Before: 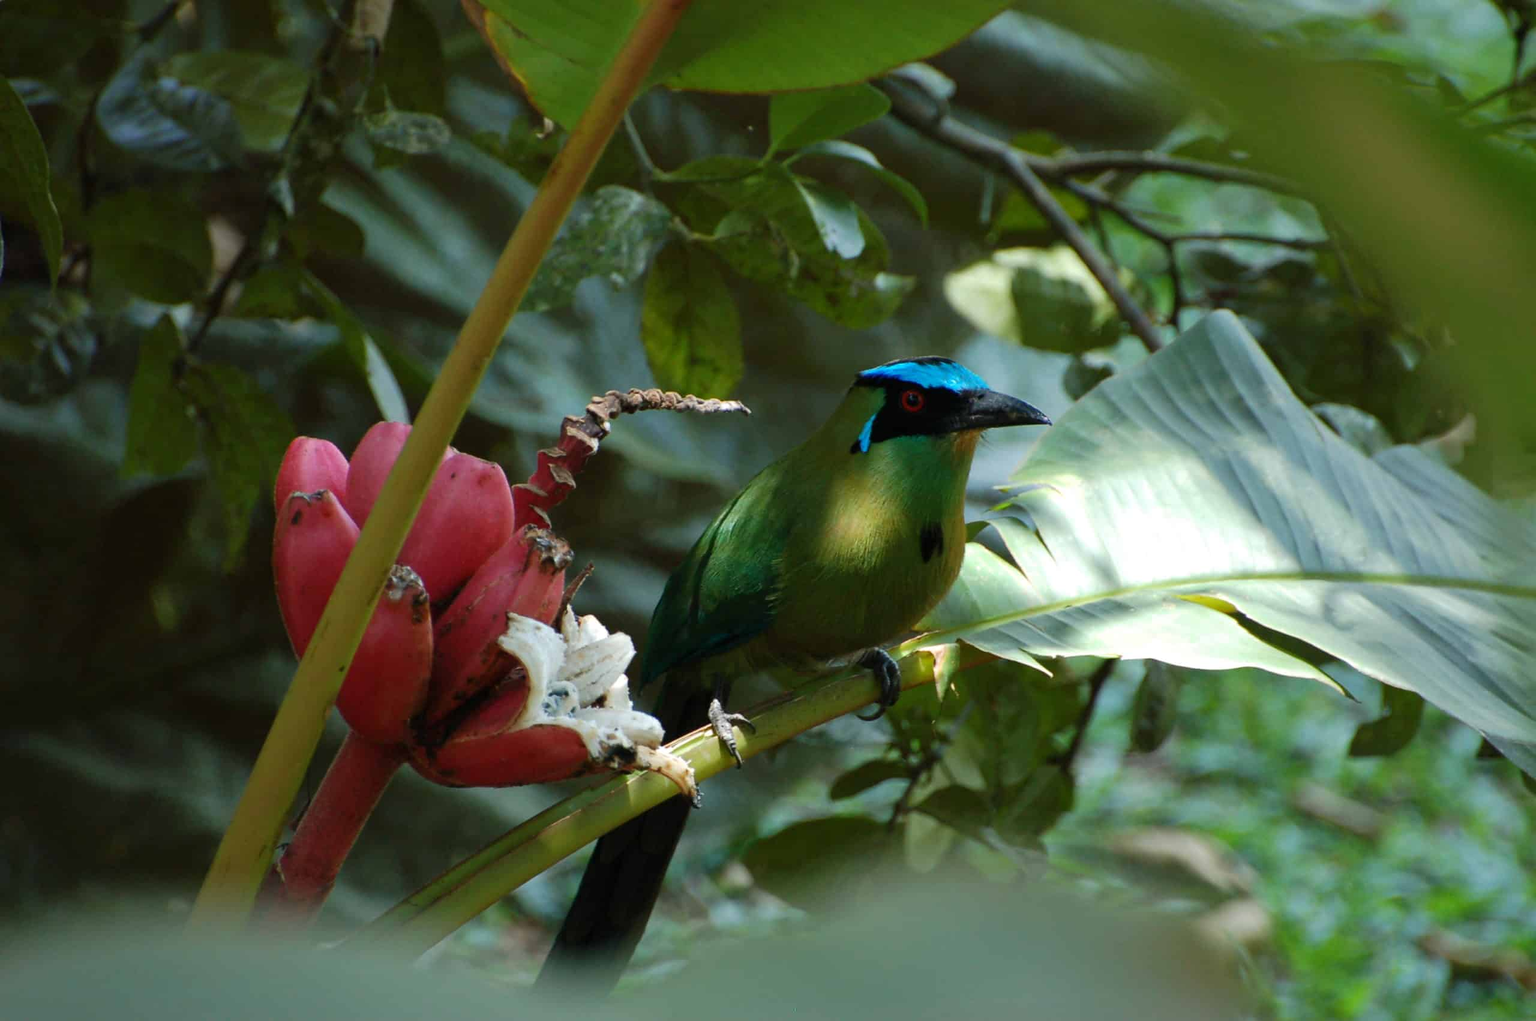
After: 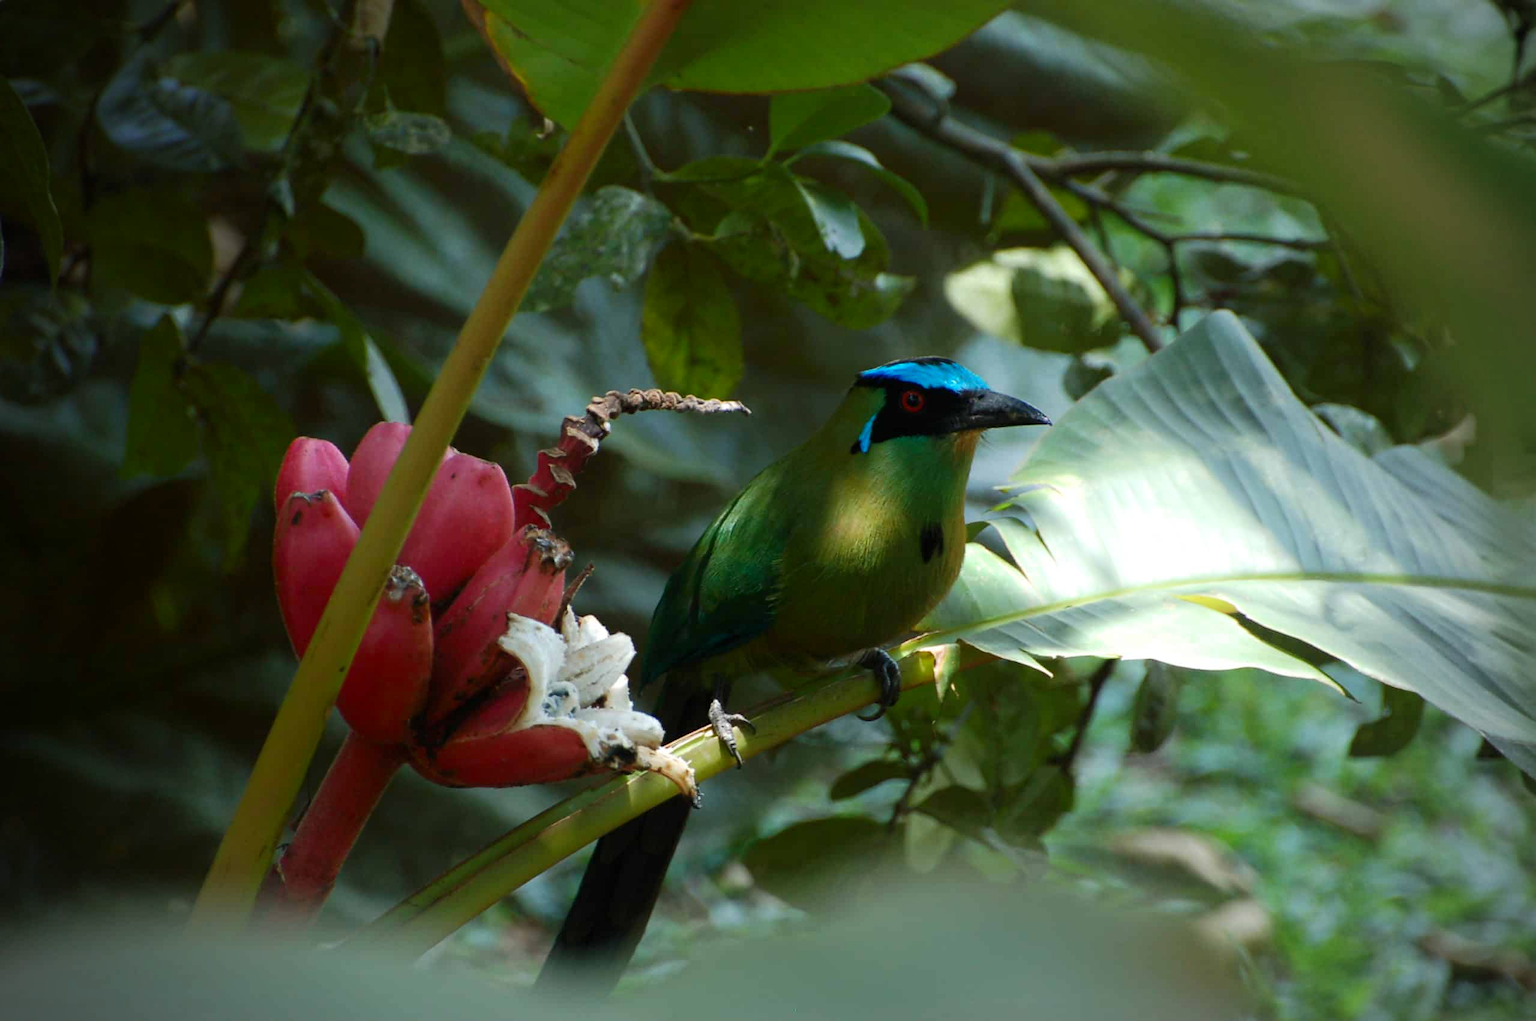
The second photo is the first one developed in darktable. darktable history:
shadows and highlights: shadows -39.05, highlights 63.17, soften with gaussian
vignetting: on, module defaults
